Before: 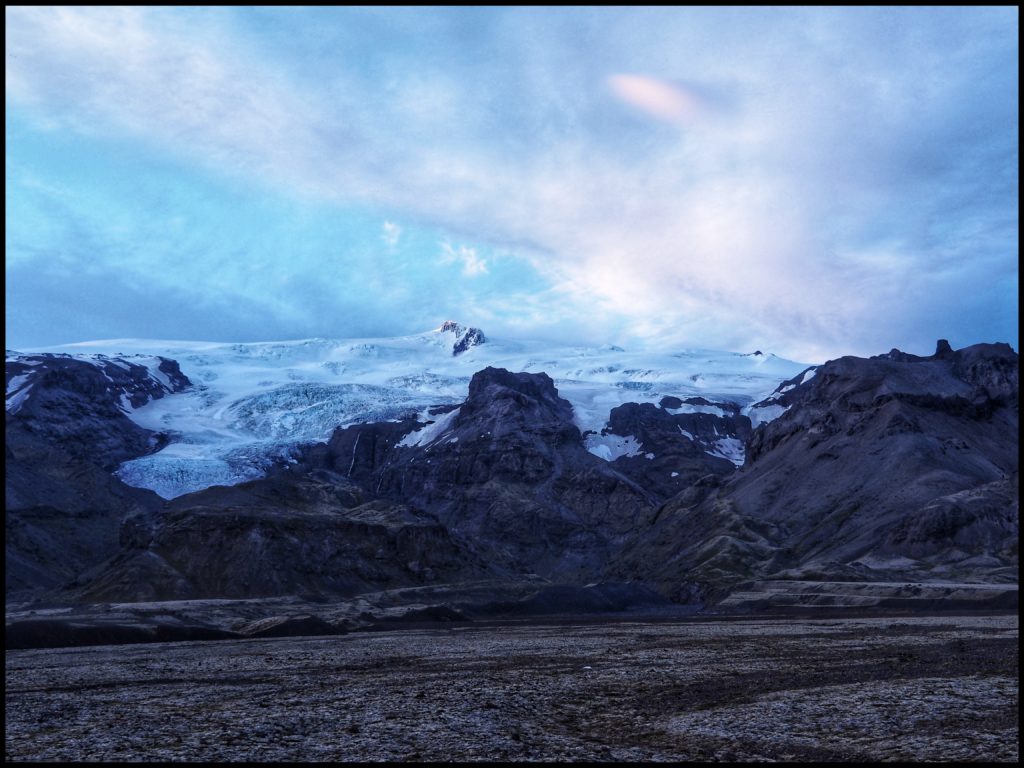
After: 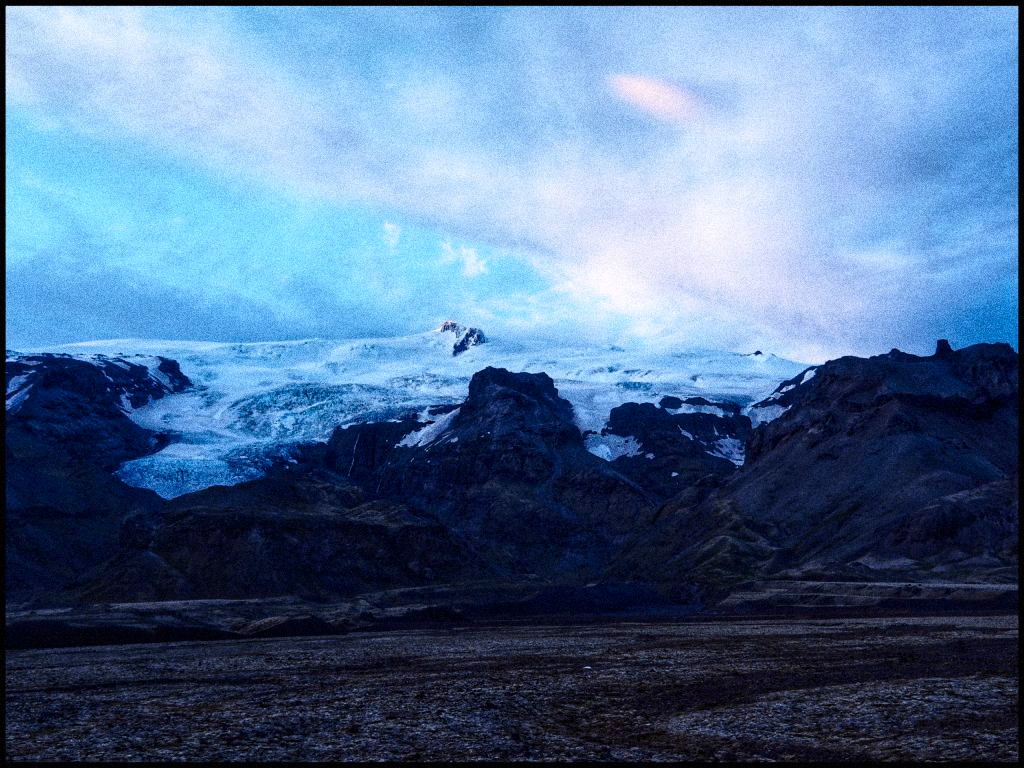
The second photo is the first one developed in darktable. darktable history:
contrast brightness saturation: contrast 0.19, brightness -0.11, saturation 0.21
grain: coarseness 14.49 ISO, strength 48.04%, mid-tones bias 35%
